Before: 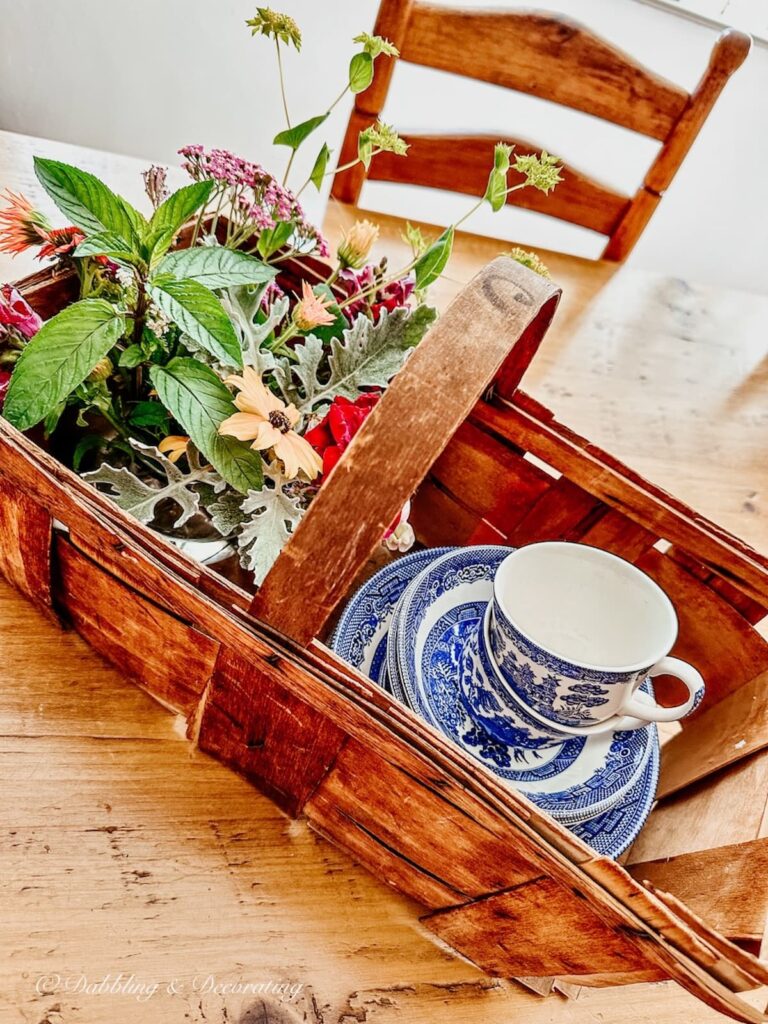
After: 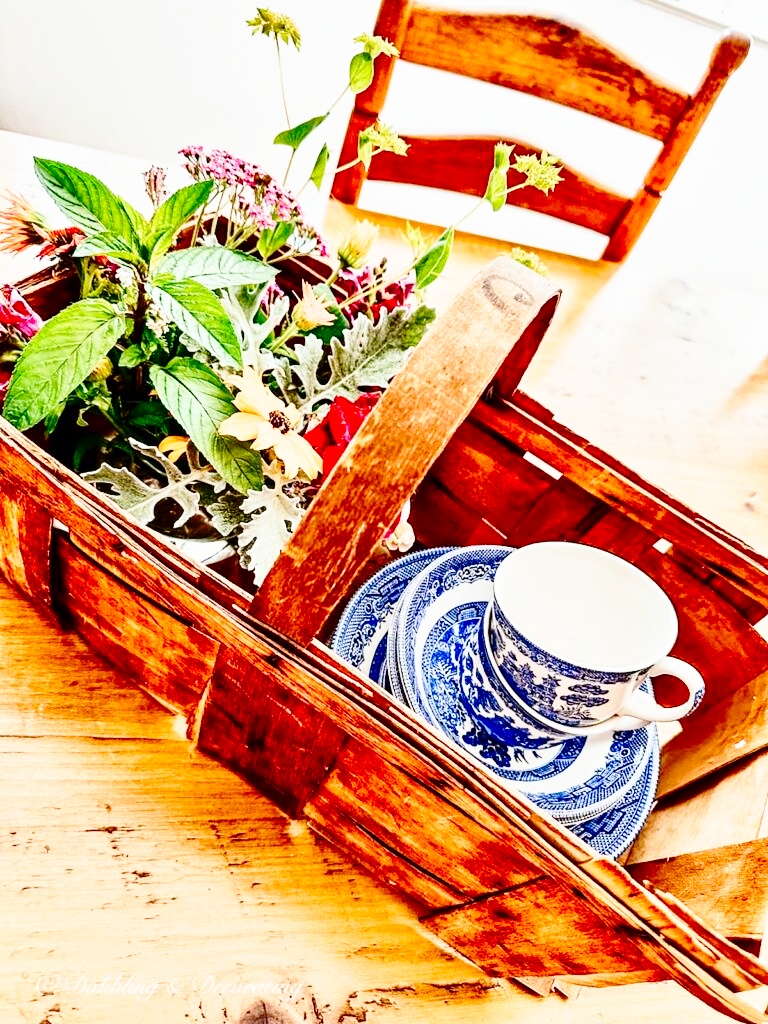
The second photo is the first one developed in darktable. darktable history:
contrast brightness saturation: contrast 0.208, brightness -0.107, saturation 0.214
base curve: curves: ch0 [(0, 0) (0.032, 0.037) (0.105, 0.228) (0.435, 0.76) (0.856, 0.983) (1, 1)], preserve colors none
